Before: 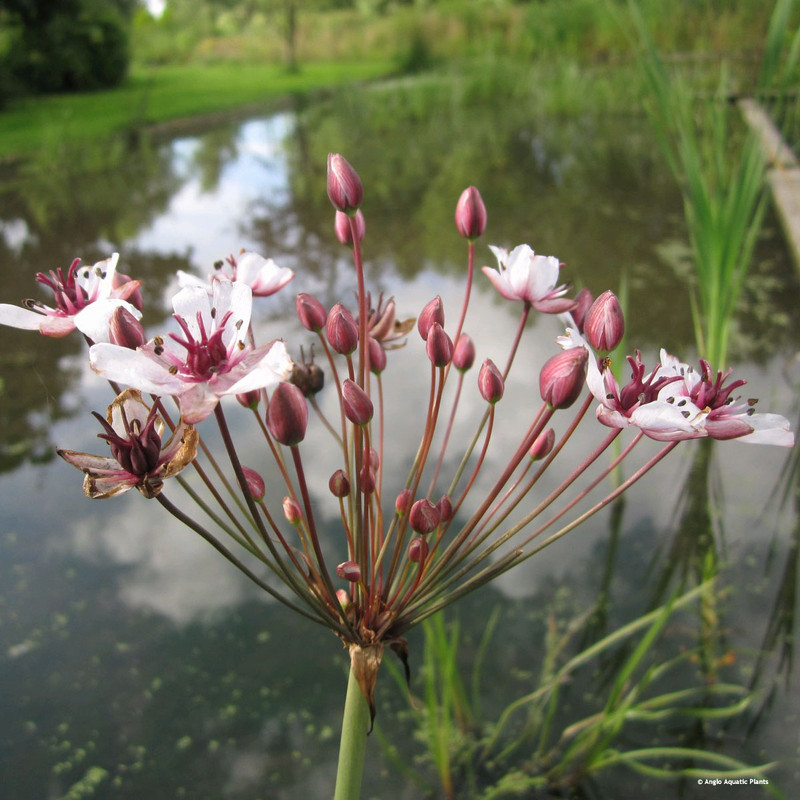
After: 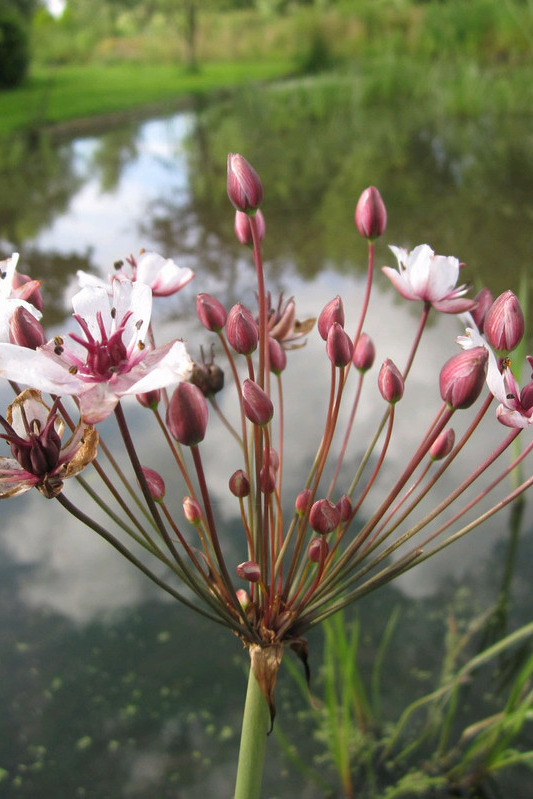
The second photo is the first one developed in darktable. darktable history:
crop and rotate: left 12.537%, right 20.736%
